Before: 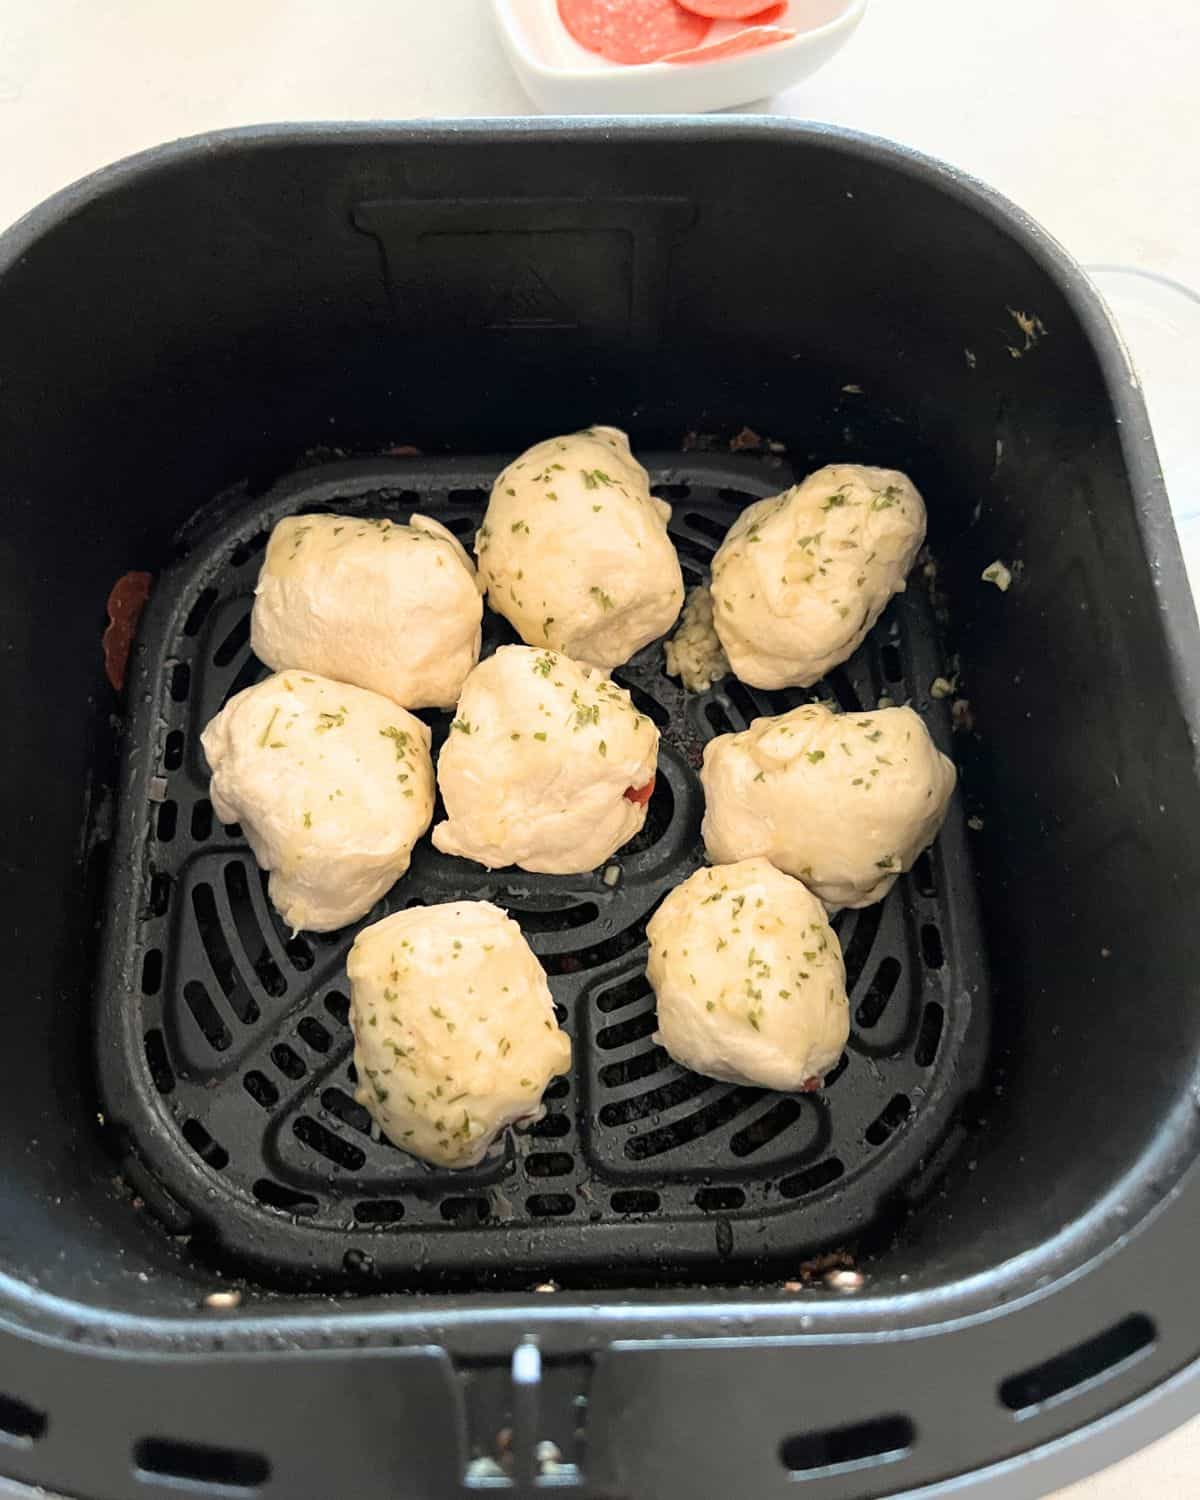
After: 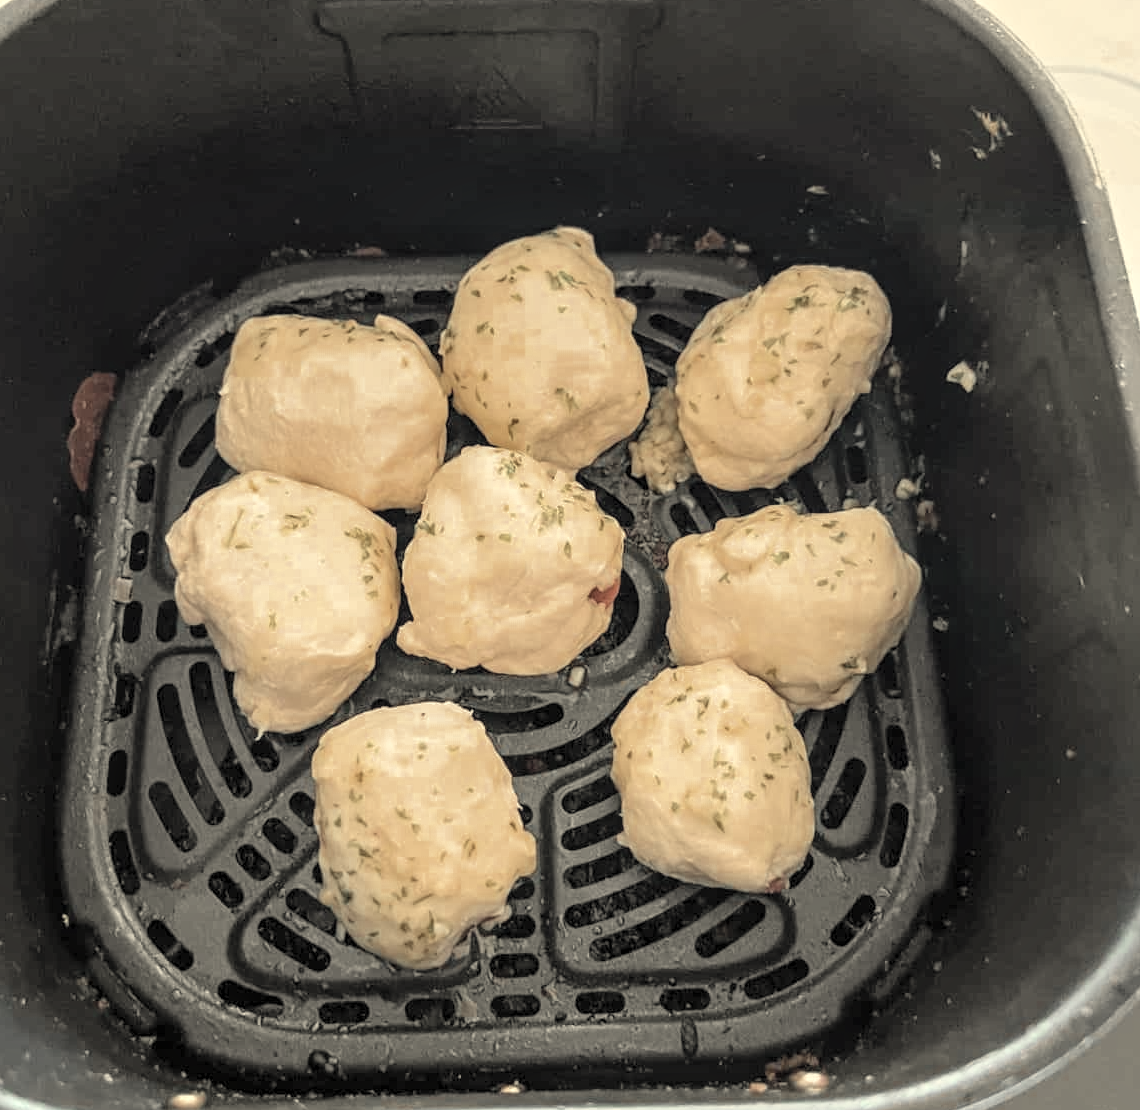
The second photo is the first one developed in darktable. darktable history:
contrast brightness saturation: brightness 0.18, saturation -0.5
crop and rotate: left 2.991%, top 13.302%, right 1.981%, bottom 12.636%
white balance: red 1.08, blue 0.791
local contrast: on, module defaults
color zones: curves: ch0 [(0.11, 0.396) (0.195, 0.36) (0.25, 0.5) (0.303, 0.412) (0.357, 0.544) (0.75, 0.5) (0.967, 0.328)]; ch1 [(0, 0.468) (0.112, 0.512) (0.202, 0.6) (0.25, 0.5) (0.307, 0.352) (0.357, 0.544) (0.75, 0.5) (0.963, 0.524)]
